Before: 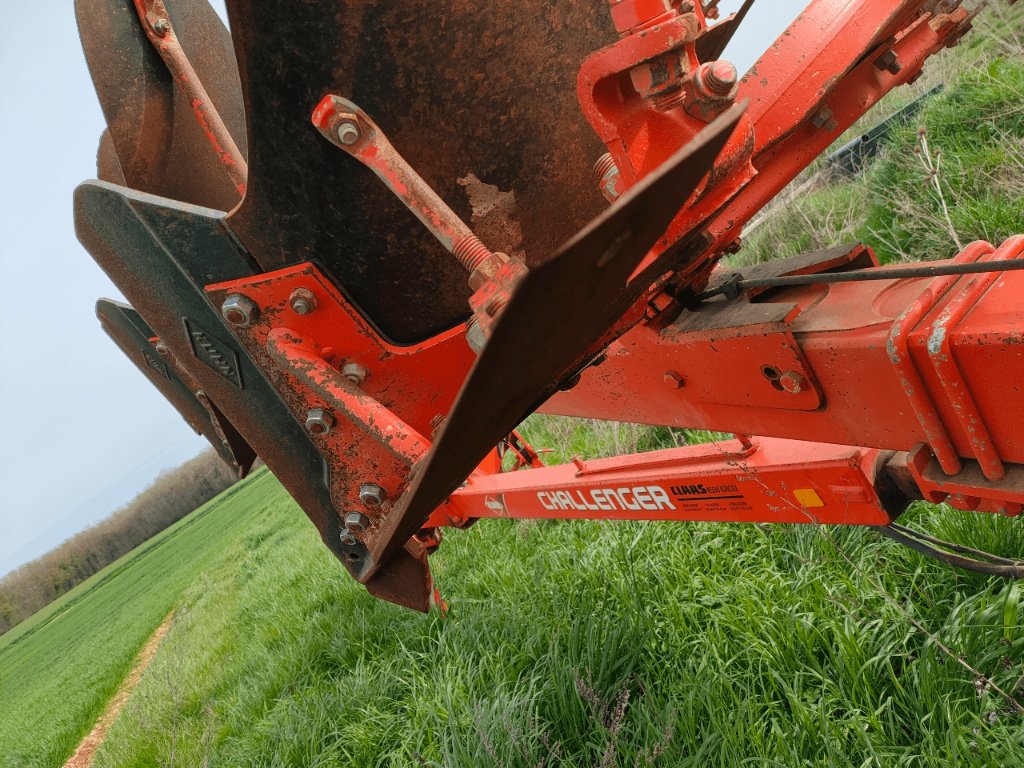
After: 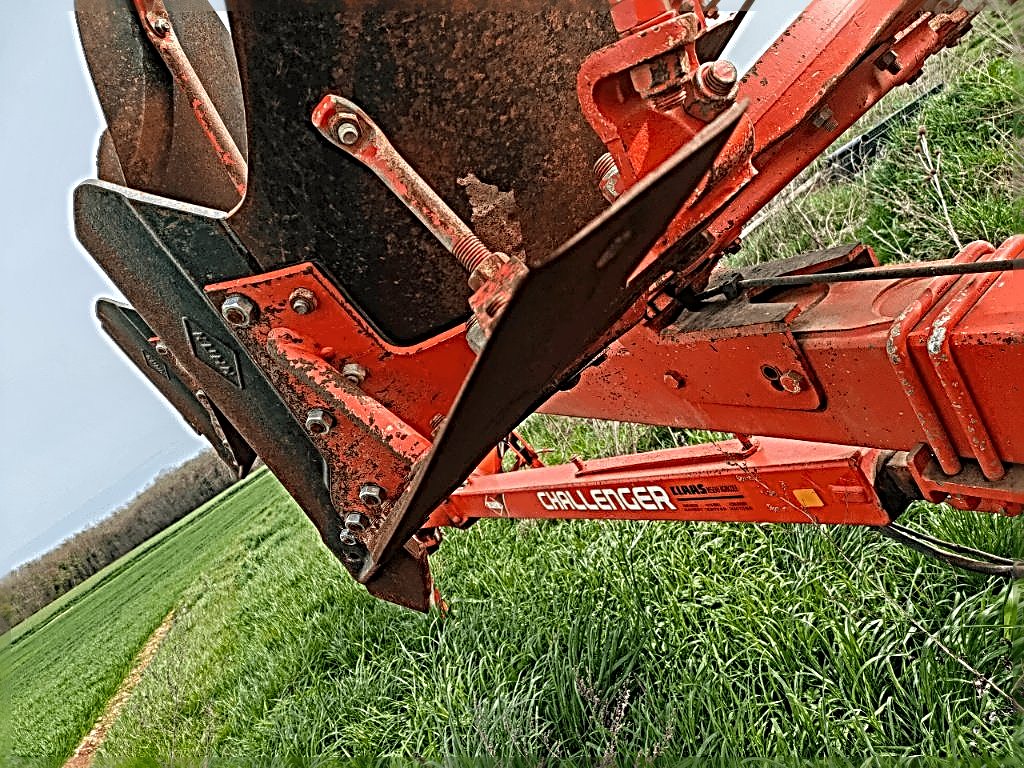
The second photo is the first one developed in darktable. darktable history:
local contrast: on, module defaults
sharpen: radius 4.039, amount 1.995
